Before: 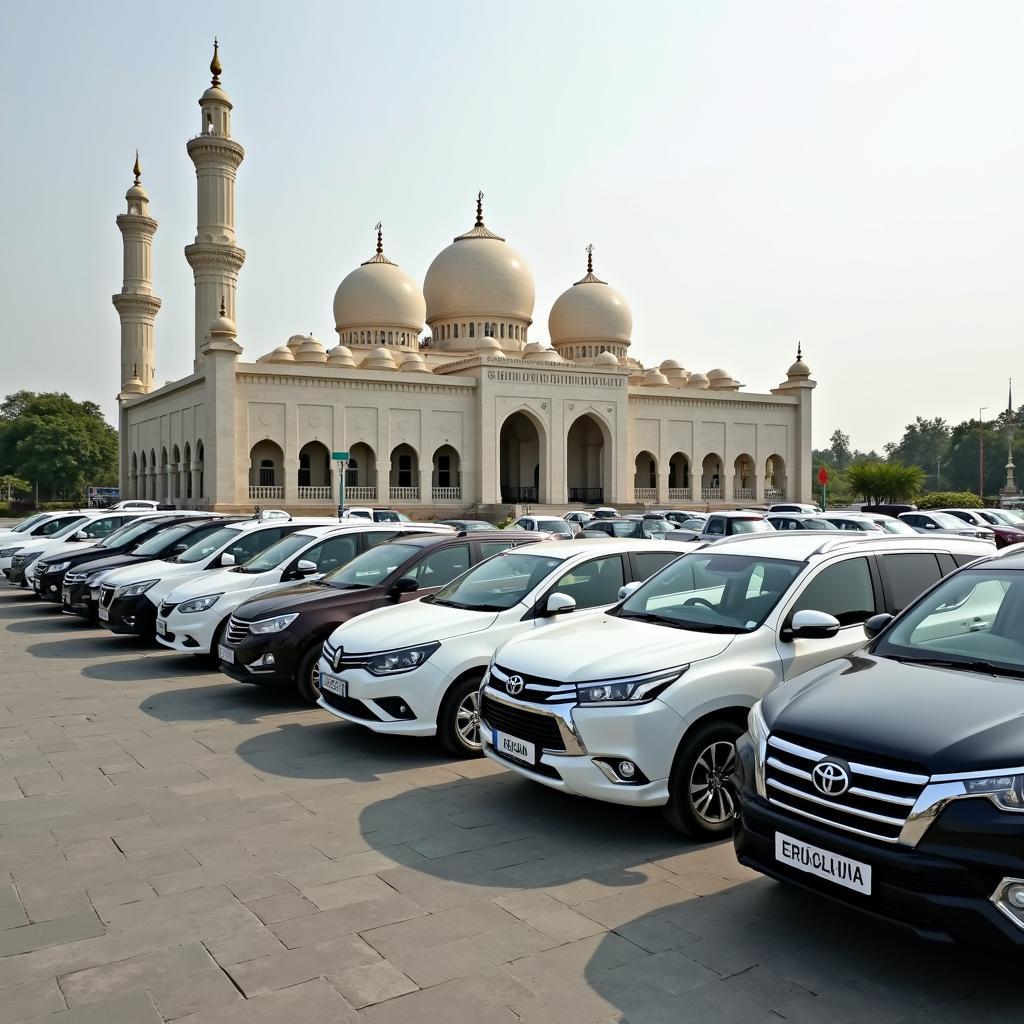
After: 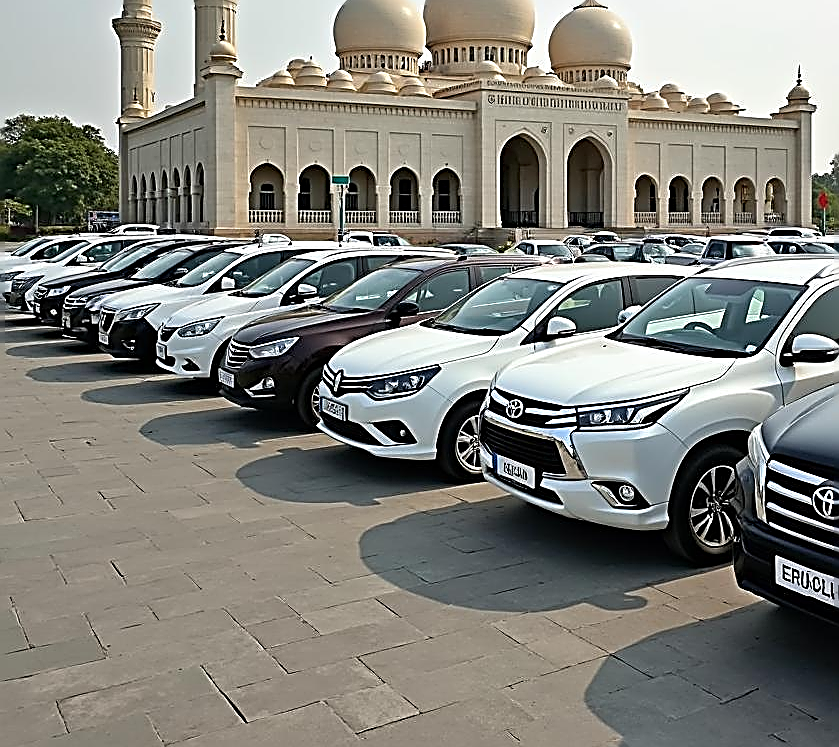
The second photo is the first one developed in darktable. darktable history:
crop: top 26.983%, right 17.982%
sharpen: amount 1.866
